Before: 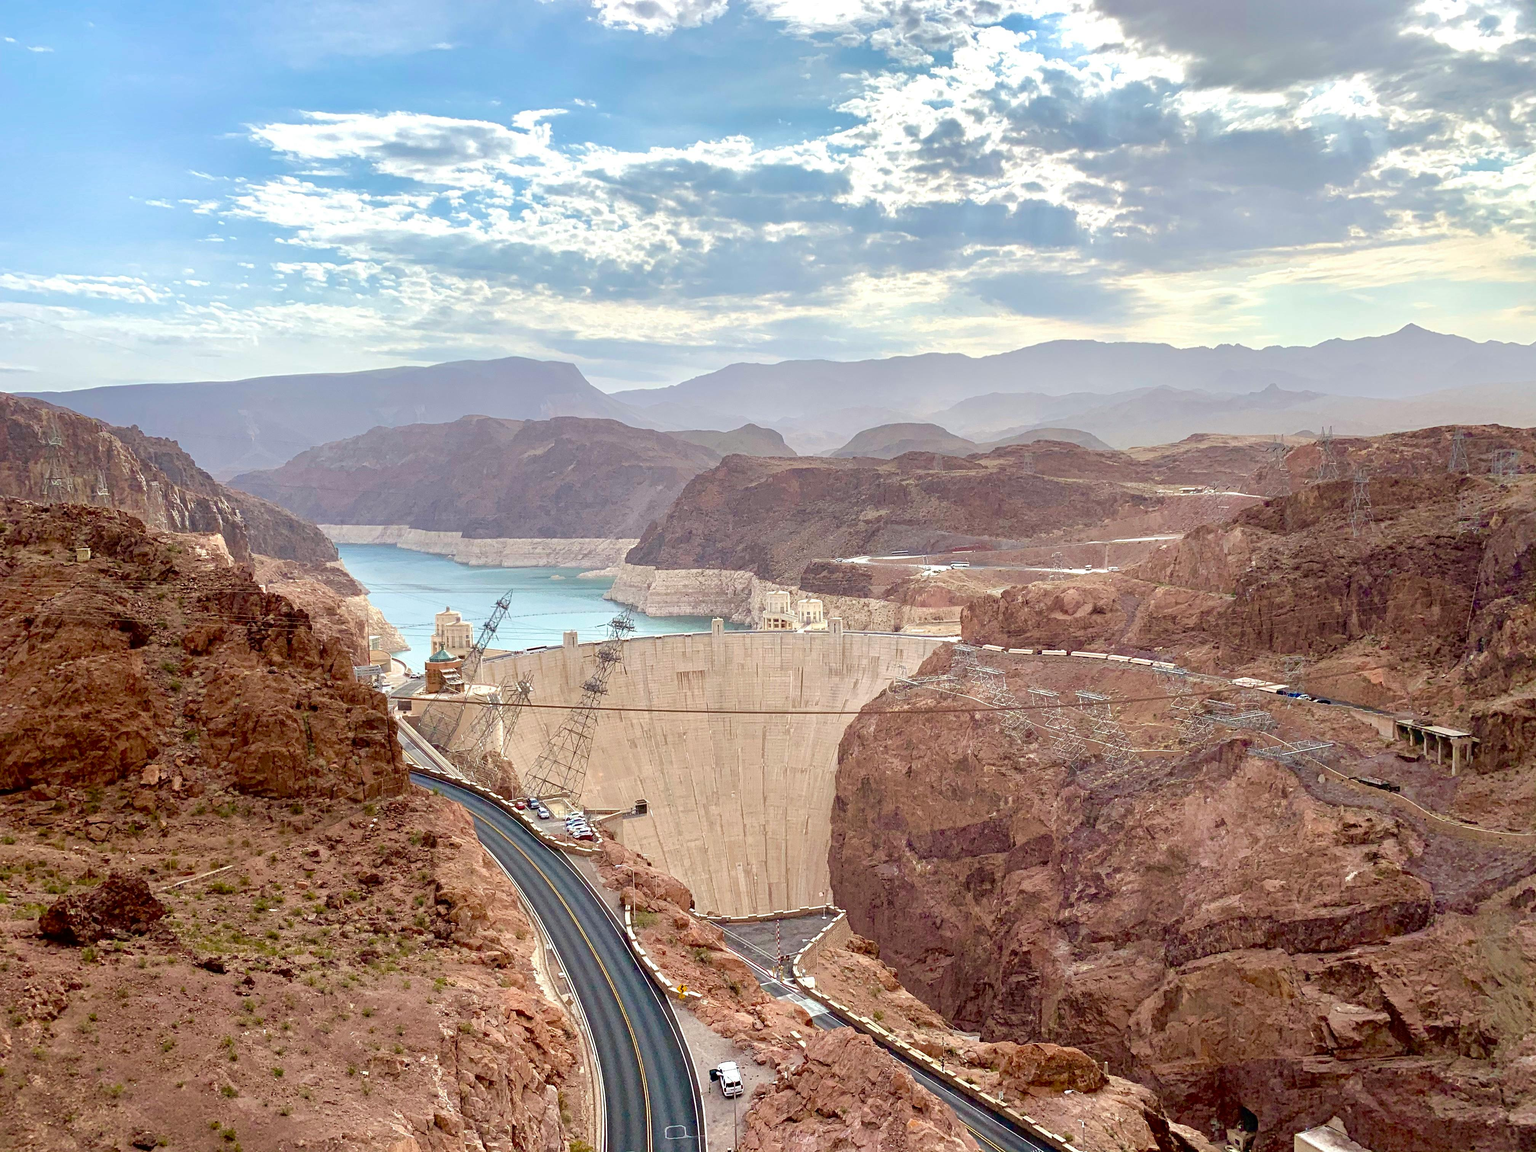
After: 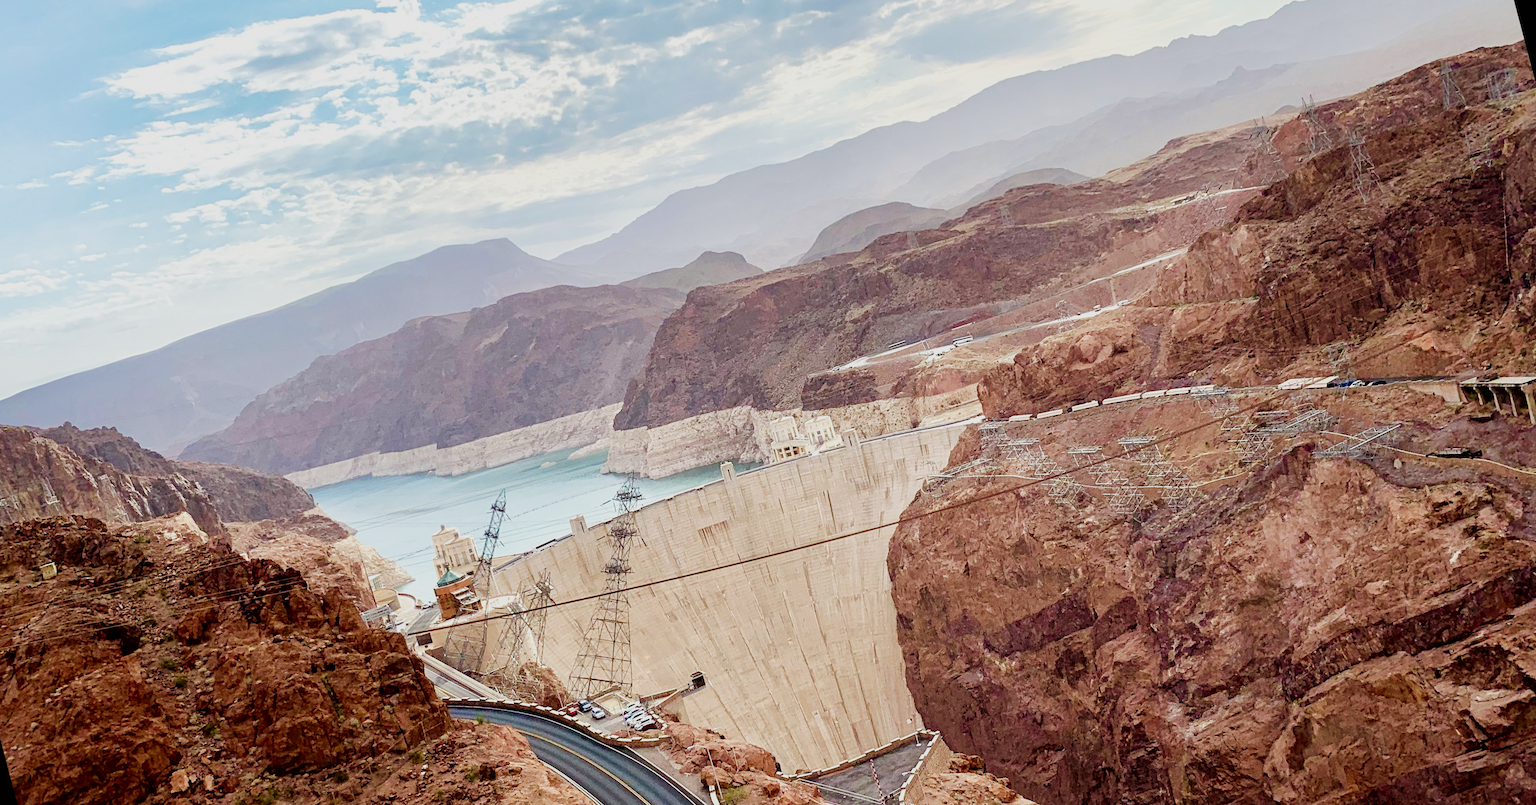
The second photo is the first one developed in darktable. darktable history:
rotate and perspective: rotation -14.8°, crop left 0.1, crop right 0.903, crop top 0.25, crop bottom 0.748
sigmoid: contrast 1.7, skew -0.1, preserve hue 0%, red attenuation 0.1, red rotation 0.035, green attenuation 0.1, green rotation -0.017, blue attenuation 0.15, blue rotation -0.052, base primaries Rec2020
